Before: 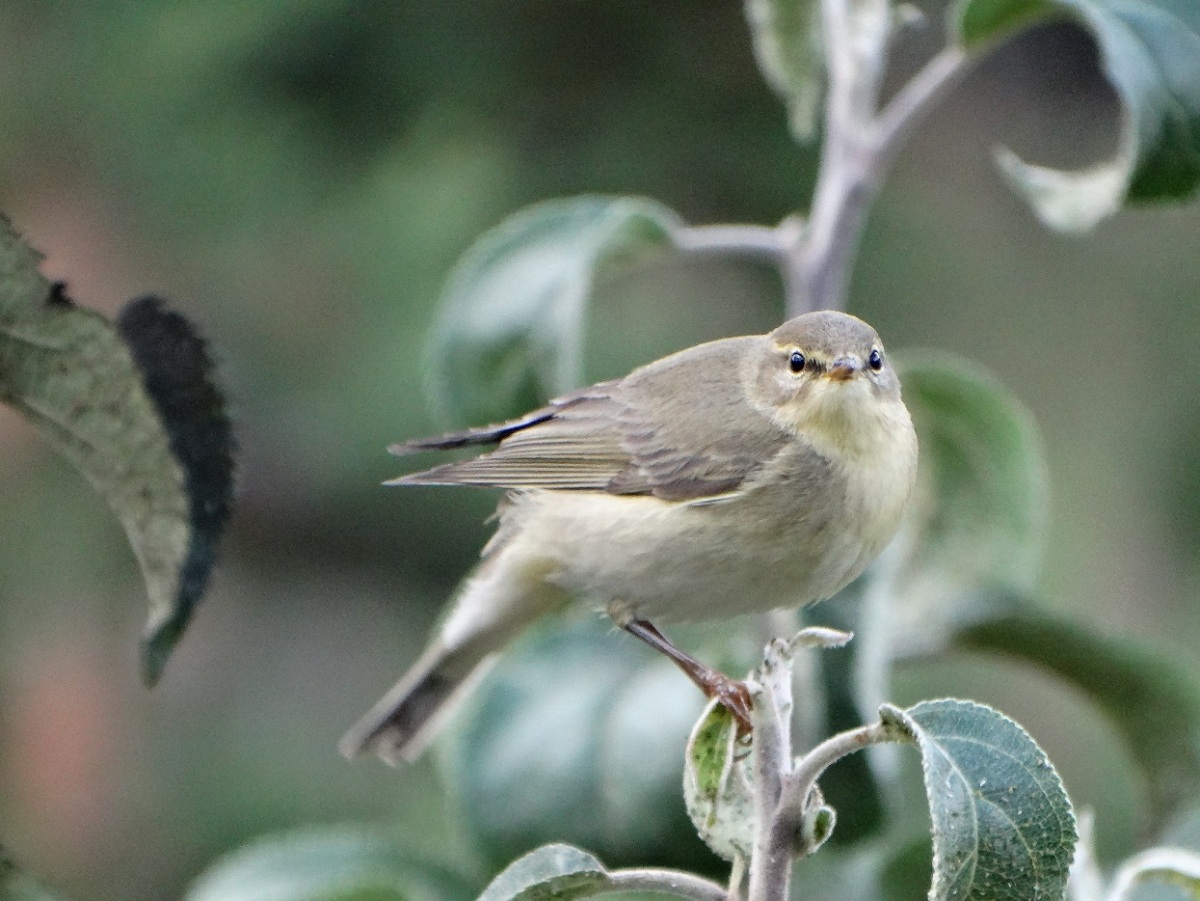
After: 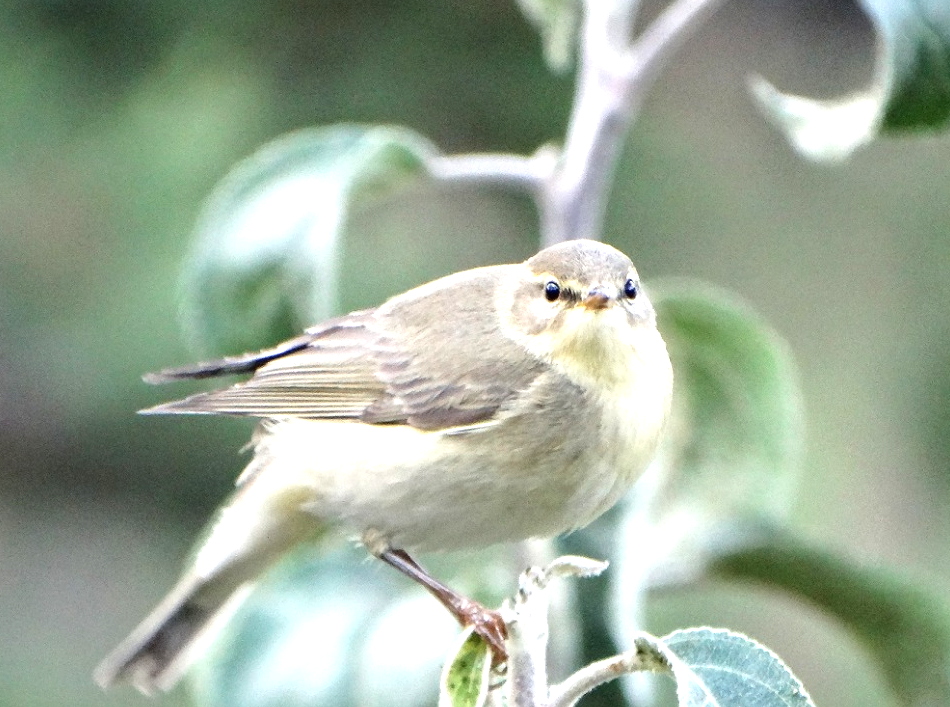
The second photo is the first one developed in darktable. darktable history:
crop and rotate: left 20.421%, top 7.969%, right 0.402%, bottom 13.539%
exposure: black level correction 0, exposure 1 EV, compensate highlight preservation false
